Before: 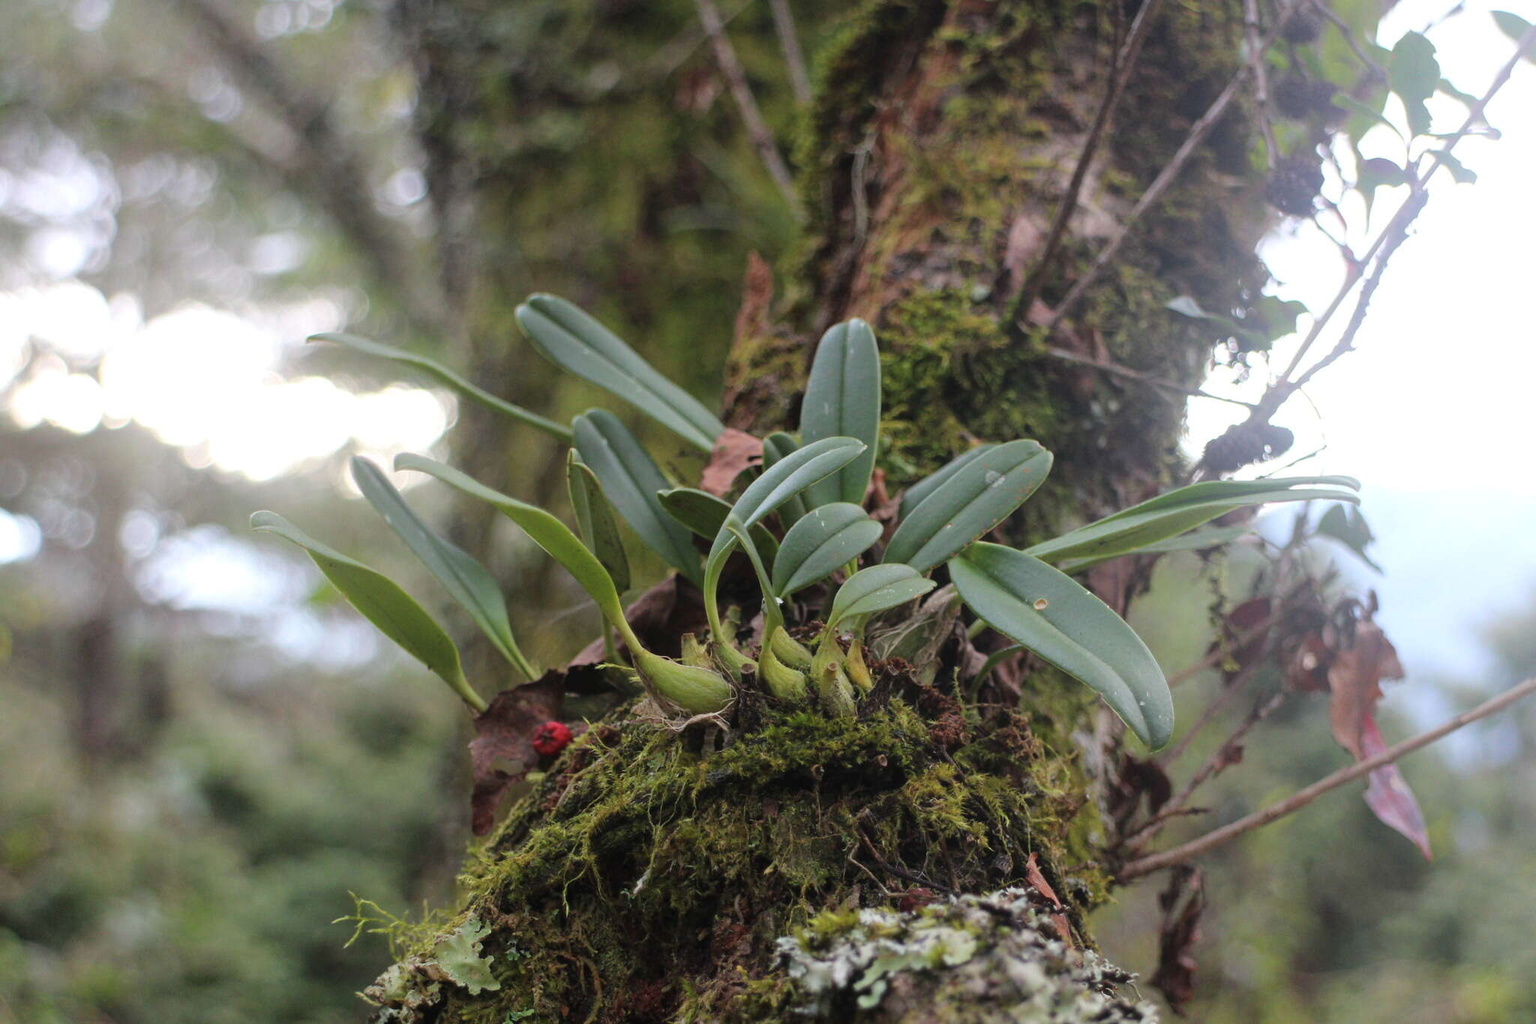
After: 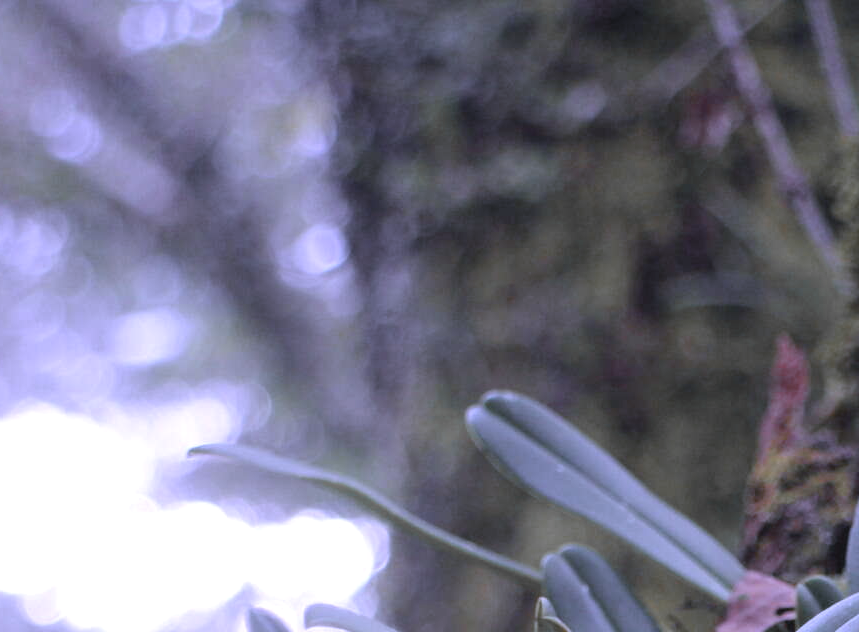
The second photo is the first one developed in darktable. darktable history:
contrast brightness saturation: saturation -0.17
crop and rotate: left 10.817%, top 0.062%, right 47.194%, bottom 53.626%
white balance: red 0.98, blue 1.61
color zones: curves: ch1 [(0, 0.679) (0.143, 0.647) (0.286, 0.261) (0.378, -0.011) (0.571, 0.396) (0.714, 0.399) (0.857, 0.406) (1, 0.679)]
